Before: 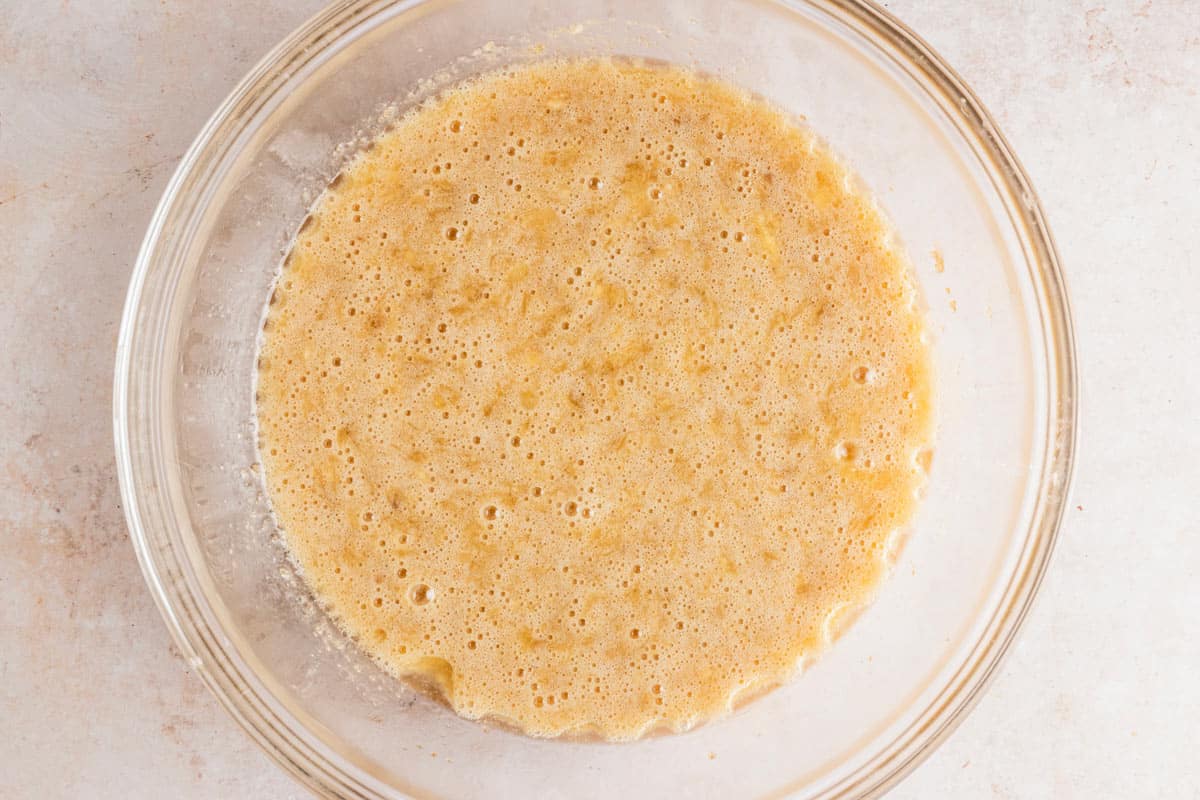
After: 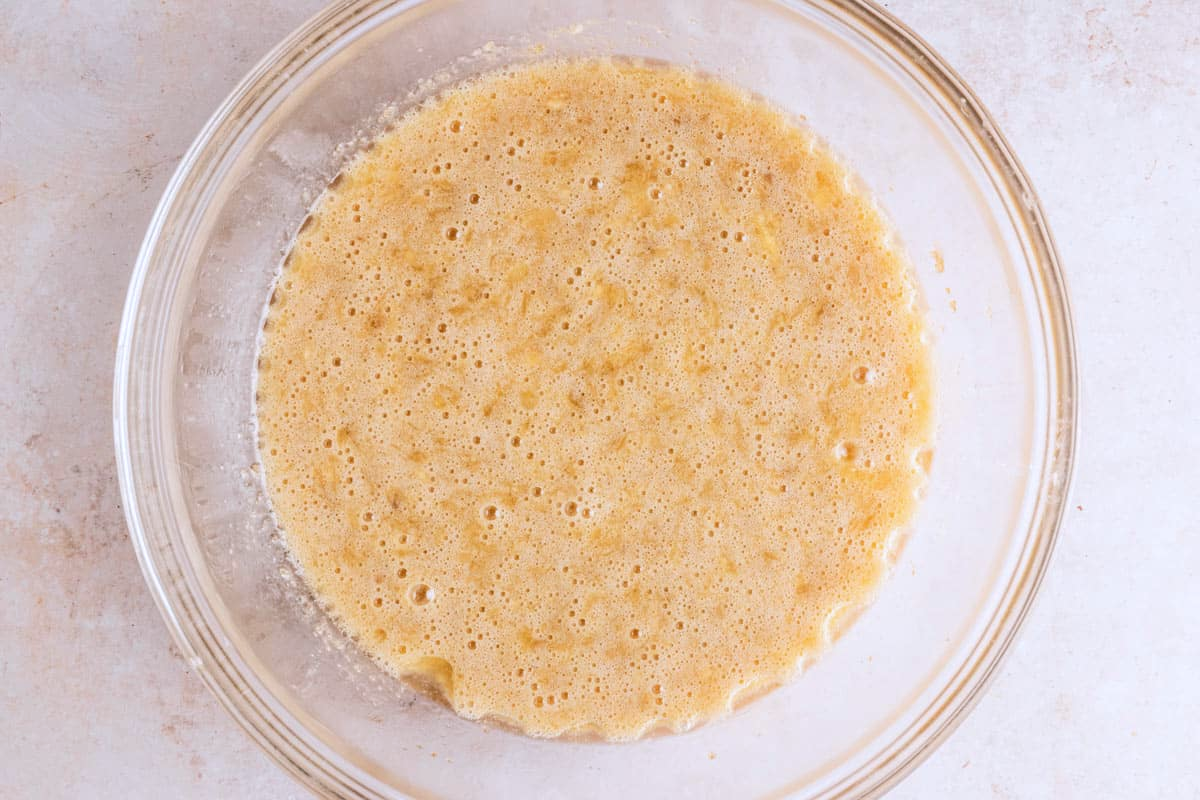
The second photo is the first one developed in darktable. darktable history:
color calibration: gray › normalize channels true, illuminant as shot in camera, x 0.358, y 0.373, temperature 4628.91 K, gamut compression 0.007
